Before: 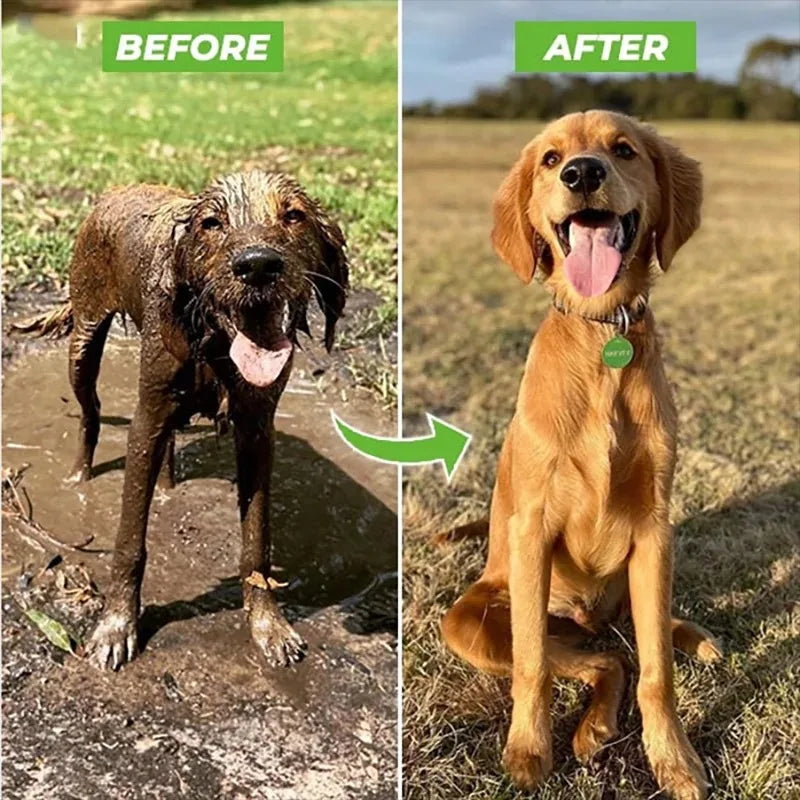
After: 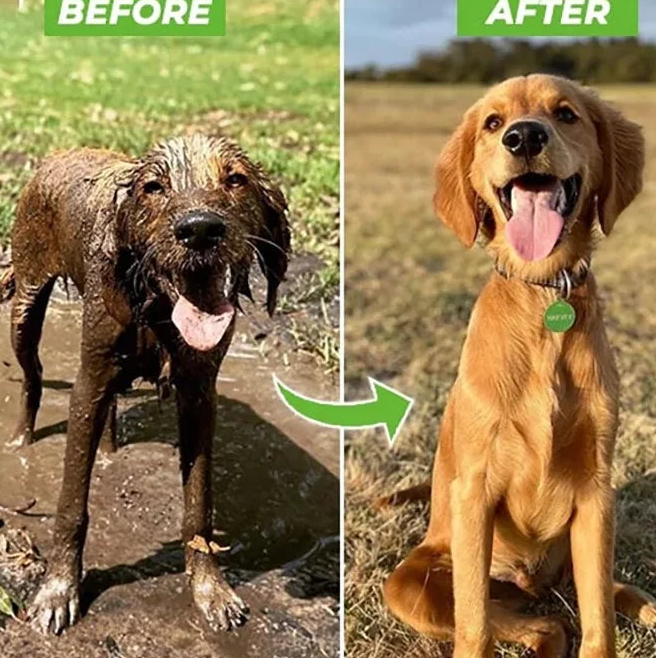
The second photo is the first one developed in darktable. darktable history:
crop and rotate: left 7.251%, top 4.511%, right 10.631%, bottom 13.223%
